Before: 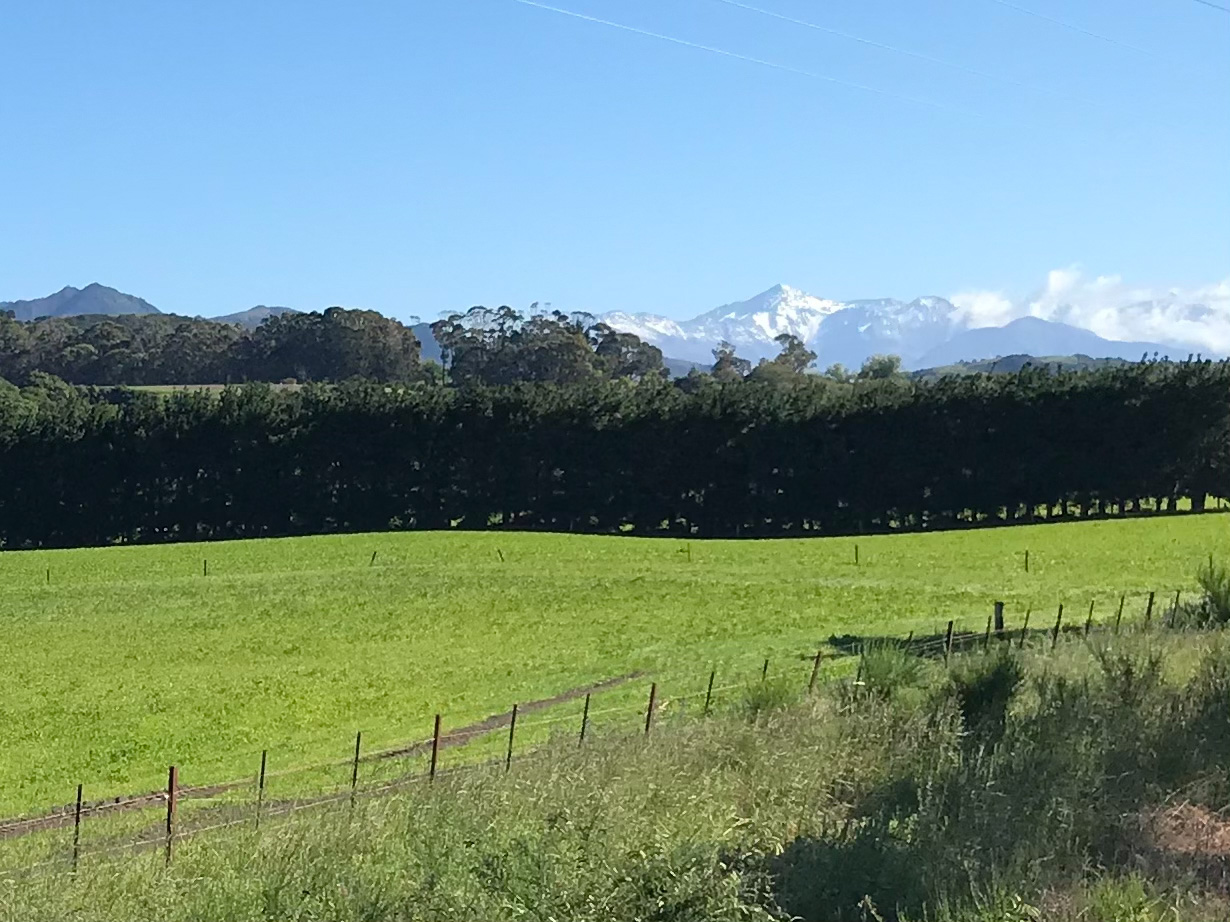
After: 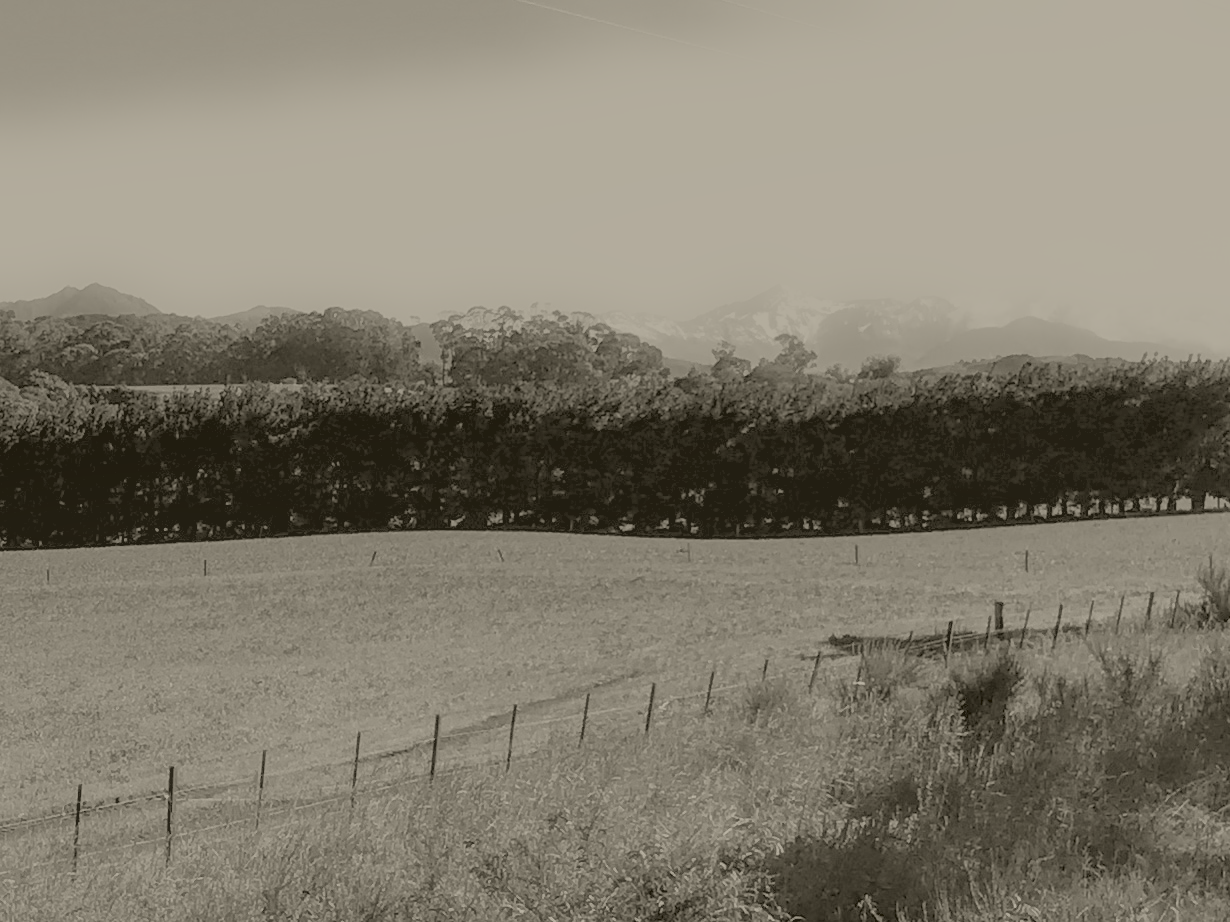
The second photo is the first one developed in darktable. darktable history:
local contrast: detail 130%
colorize: hue 41.44°, saturation 22%, source mix 60%, lightness 10.61%
bloom: size 5%, threshold 95%, strength 15%
levels: levels [0.072, 0.414, 0.976]
